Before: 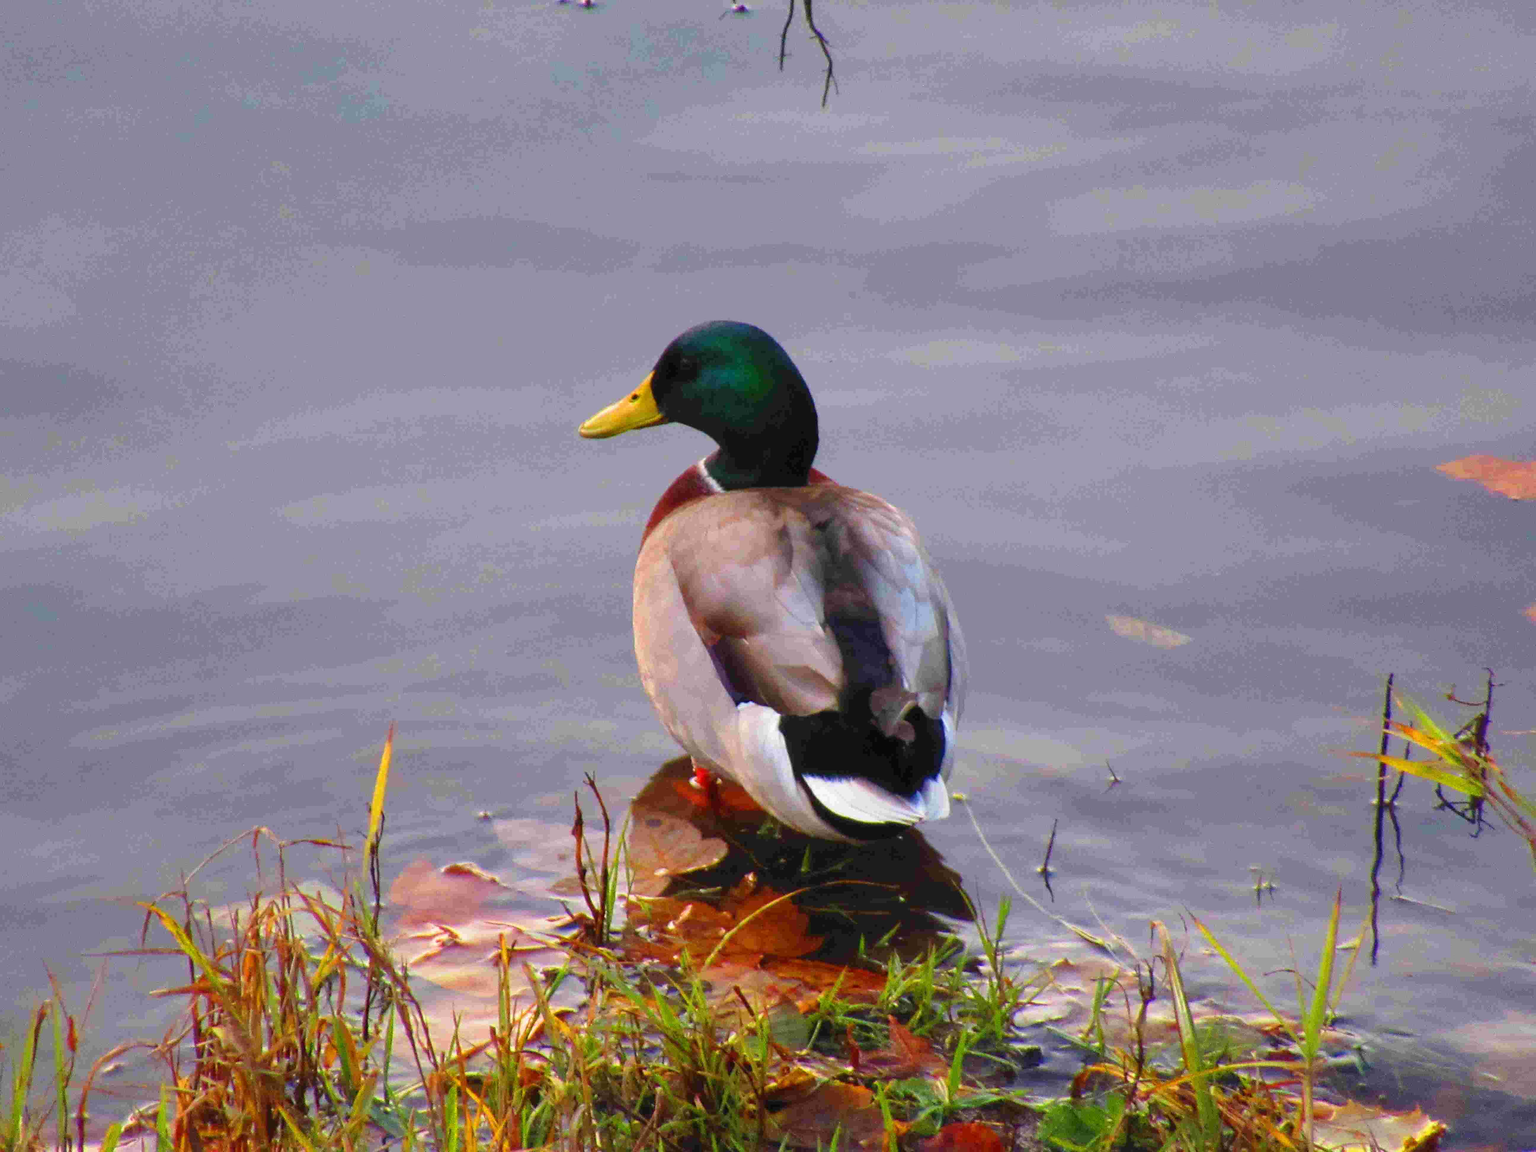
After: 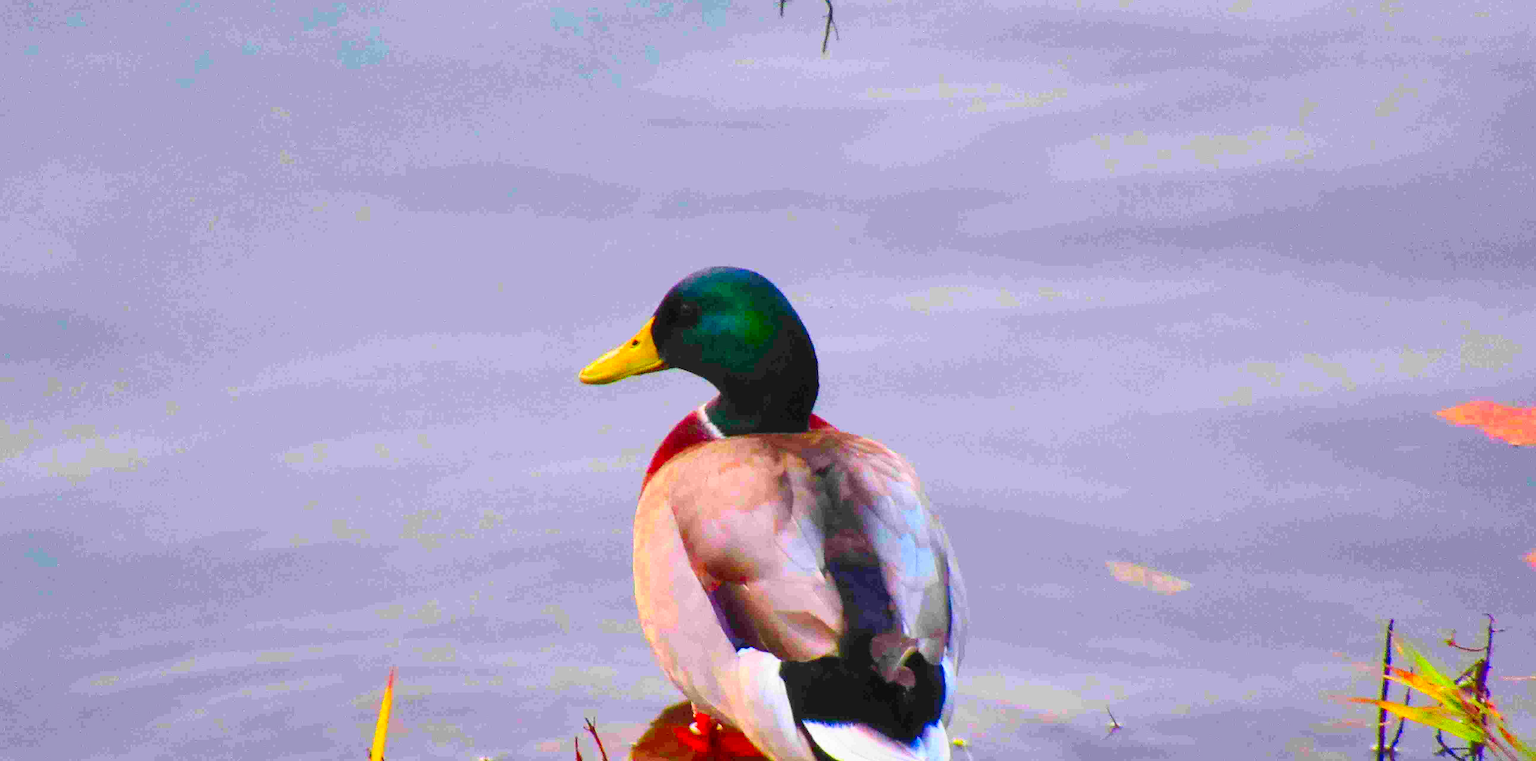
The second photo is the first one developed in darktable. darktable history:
contrast brightness saturation: contrast 0.204, brightness 0.19, saturation 0.786
sharpen: on, module defaults
crop and rotate: top 4.775%, bottom 29.111%
